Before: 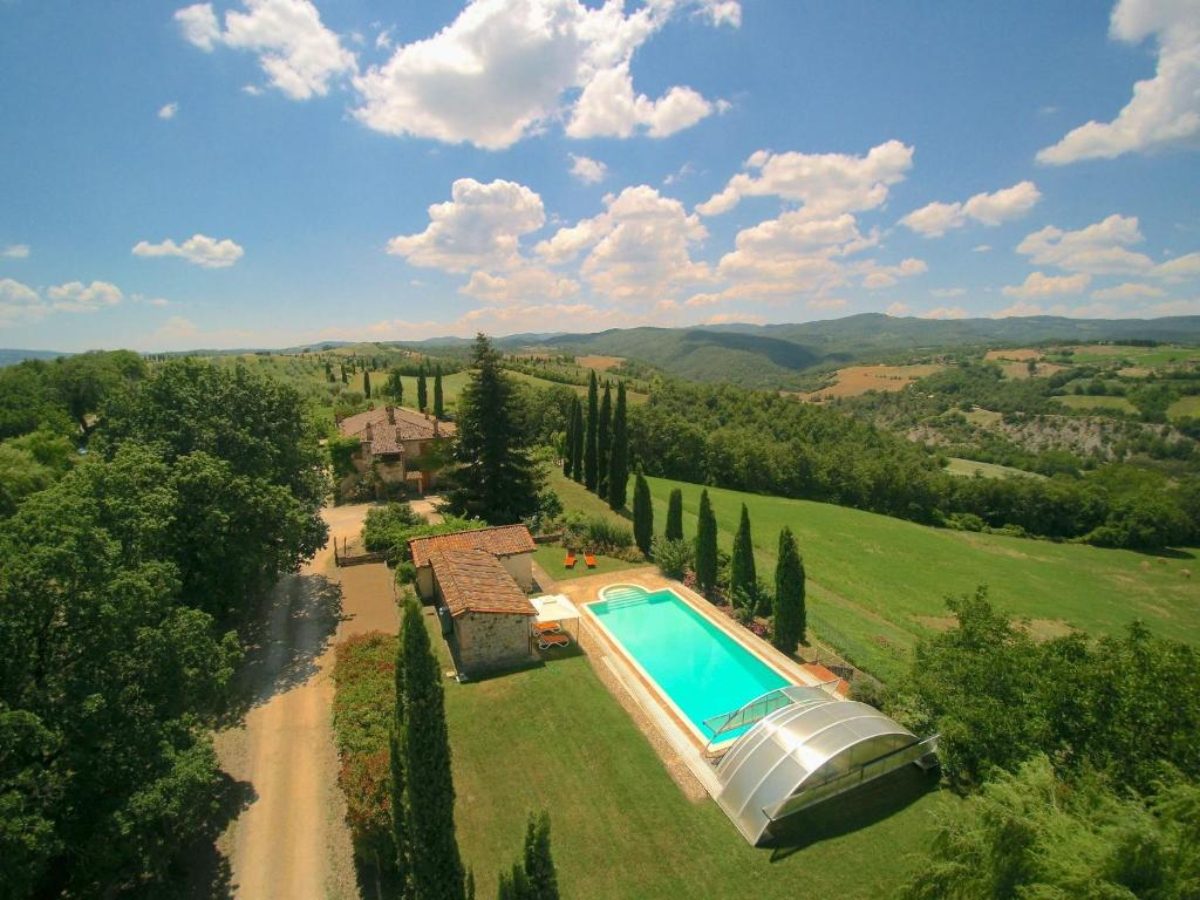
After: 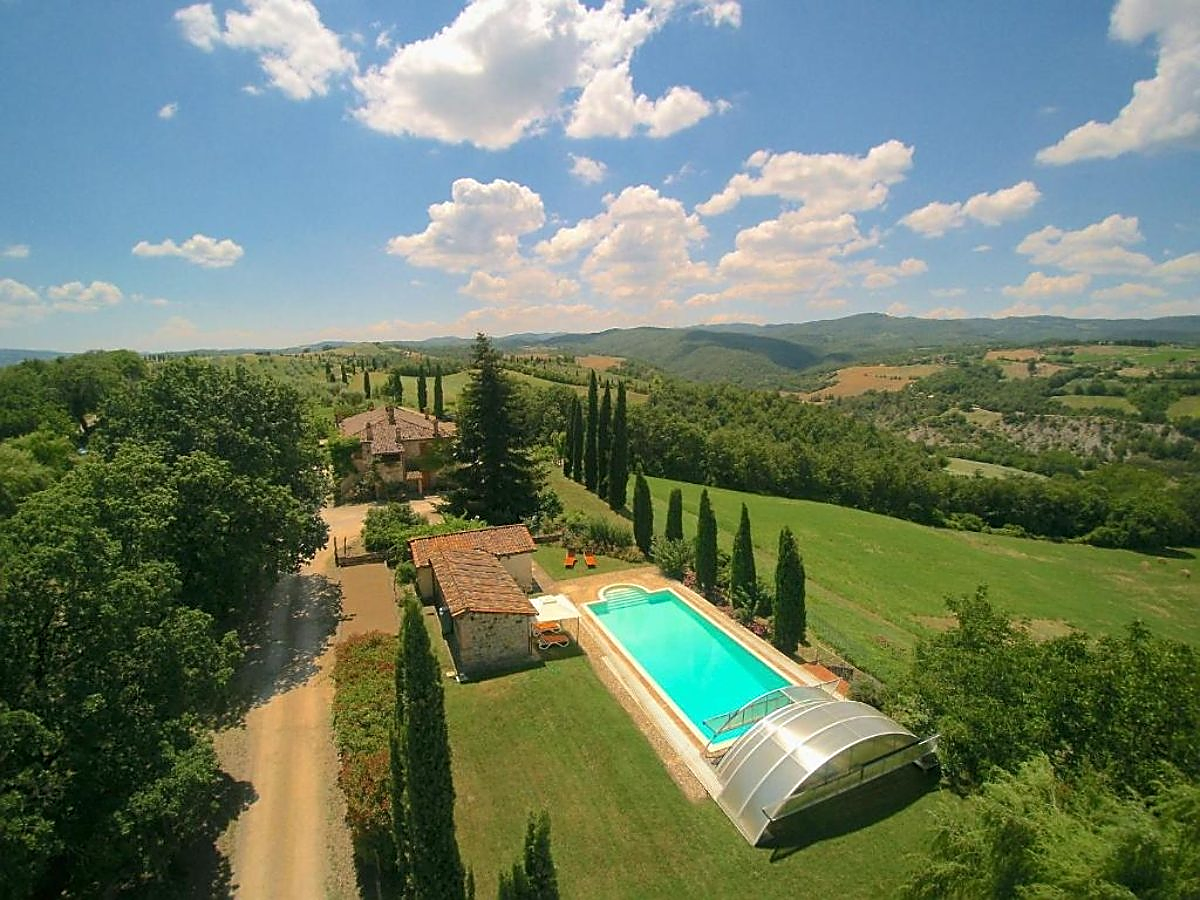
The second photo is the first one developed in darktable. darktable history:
sharpen: radius 1.348, amount 1.249, threshold 0.638
